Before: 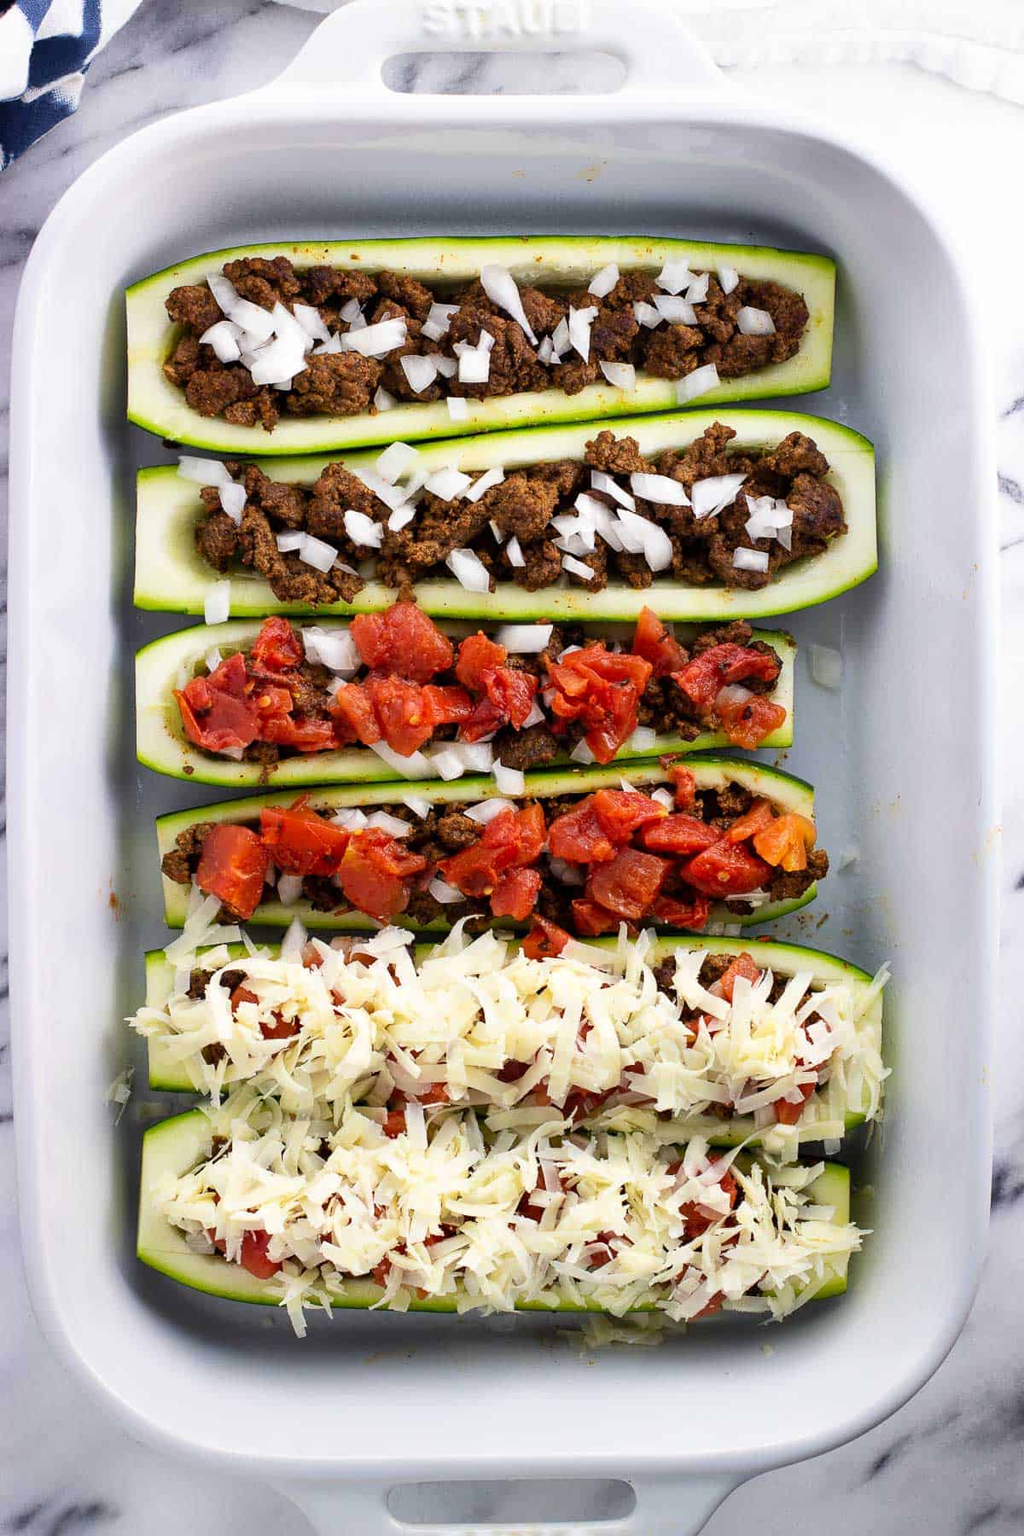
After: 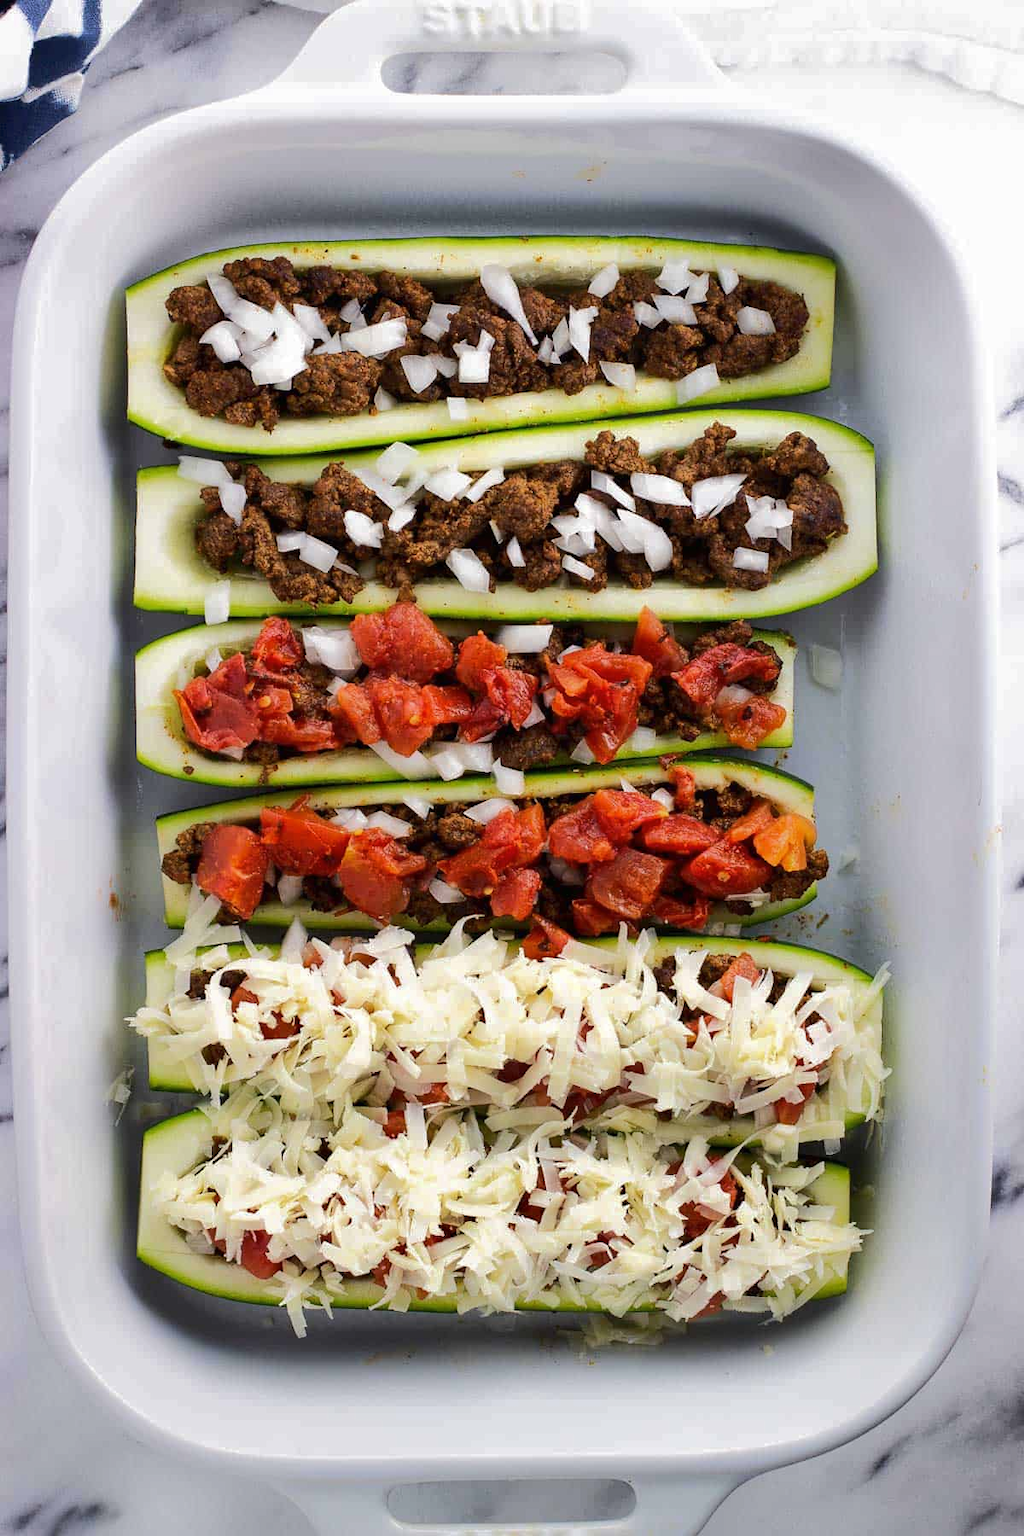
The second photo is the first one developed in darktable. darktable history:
tone curve: curves: ch0 [(0, 0) (0.003, 0.01) (0.011, 0.014) (0.025, 0.029) (0.044, 0.051) (0.069, 0.072) (0.1, 0.097) (0.136, 0.123) (0.177, 0.16) (0.224, 0.2) (0.277, 0.248) (0.335, 0.305) (0.399, 0.37) (0.468, 0.454) (0.543, 0.534) (0.623, 0.609) (0.709, 0.681) (0.801, 0.752) (0.898, 0.841) (1, 1)], color space Lab, linked channels, preserve colors none
